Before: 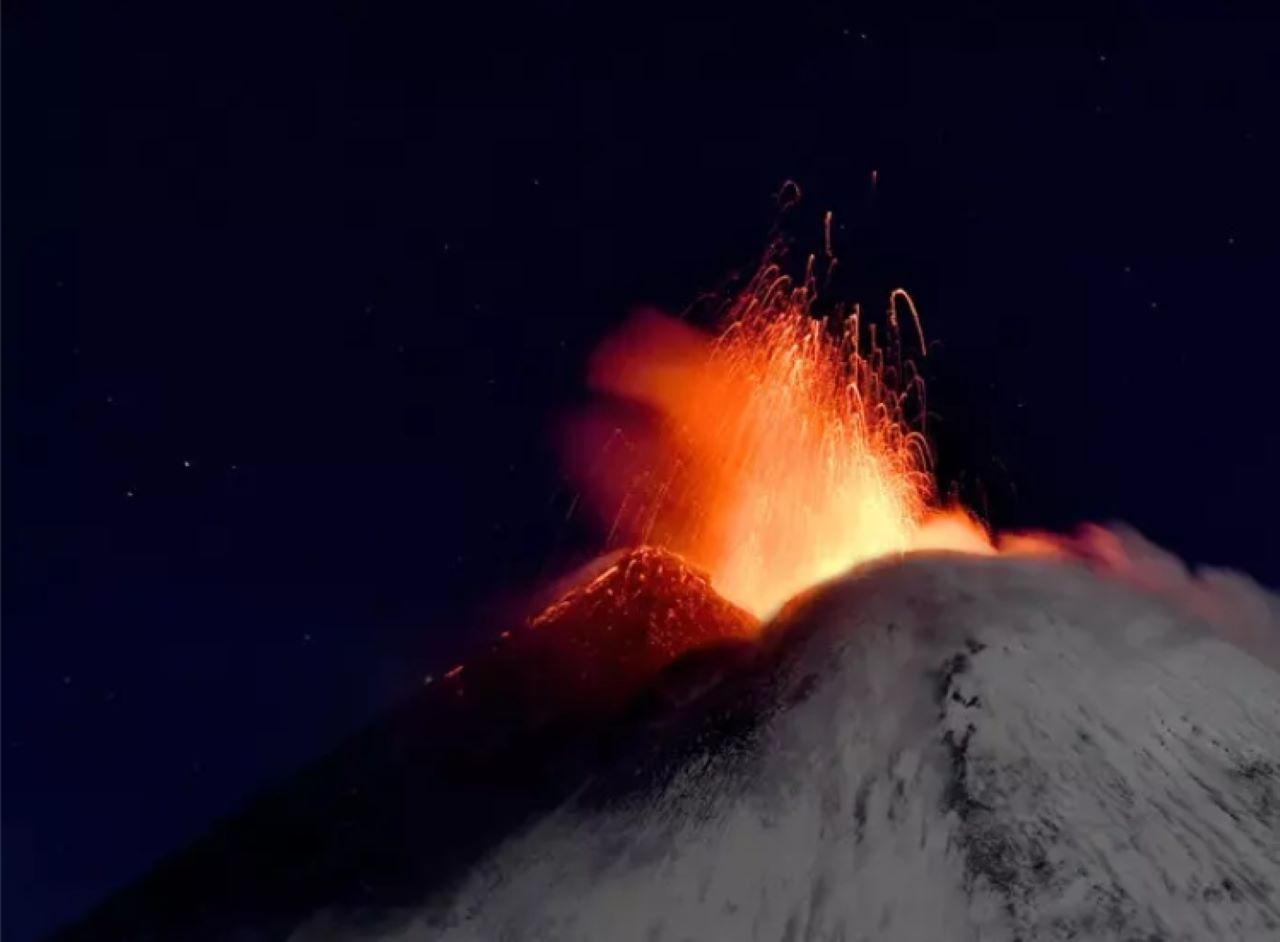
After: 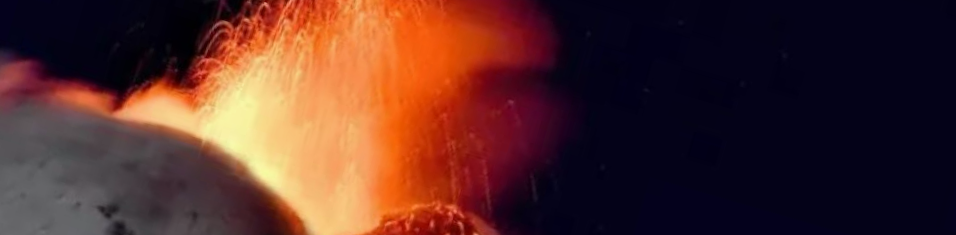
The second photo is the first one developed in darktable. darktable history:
white balance: red 0.978, blue 0.999
crop and rotate: angle 16.12°, top 30.835%, bottom 35.653%
